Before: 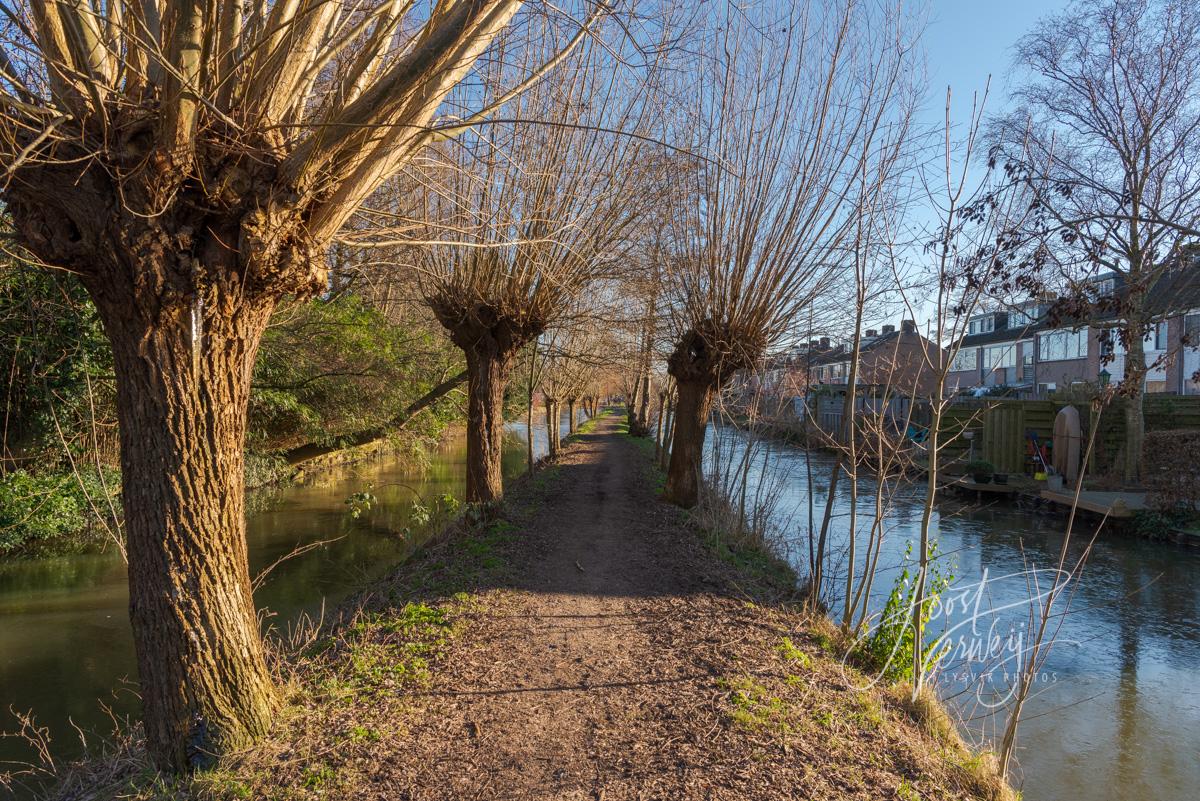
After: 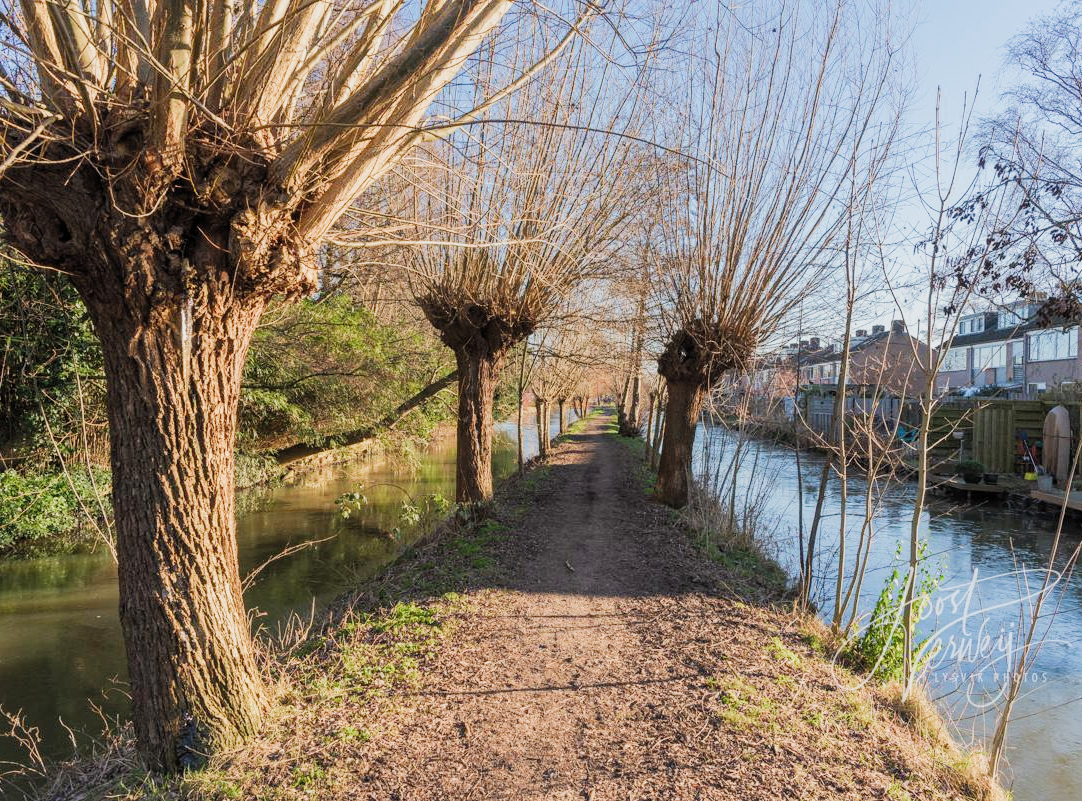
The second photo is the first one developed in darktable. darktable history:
filmic rgb: black relative exposure -7.65 EV, white relative exposure 4.56 EV, hardness 3.61, contrast 1.061, color science v5 (2021), contrast in shadows safe, contrast in highlights safe
exposure: black level correction 0, exposure 0.701 EV, compensate exposure bias true, compensate highlight preservation false
crop and rotate: left 0.897%, right 8.912%
